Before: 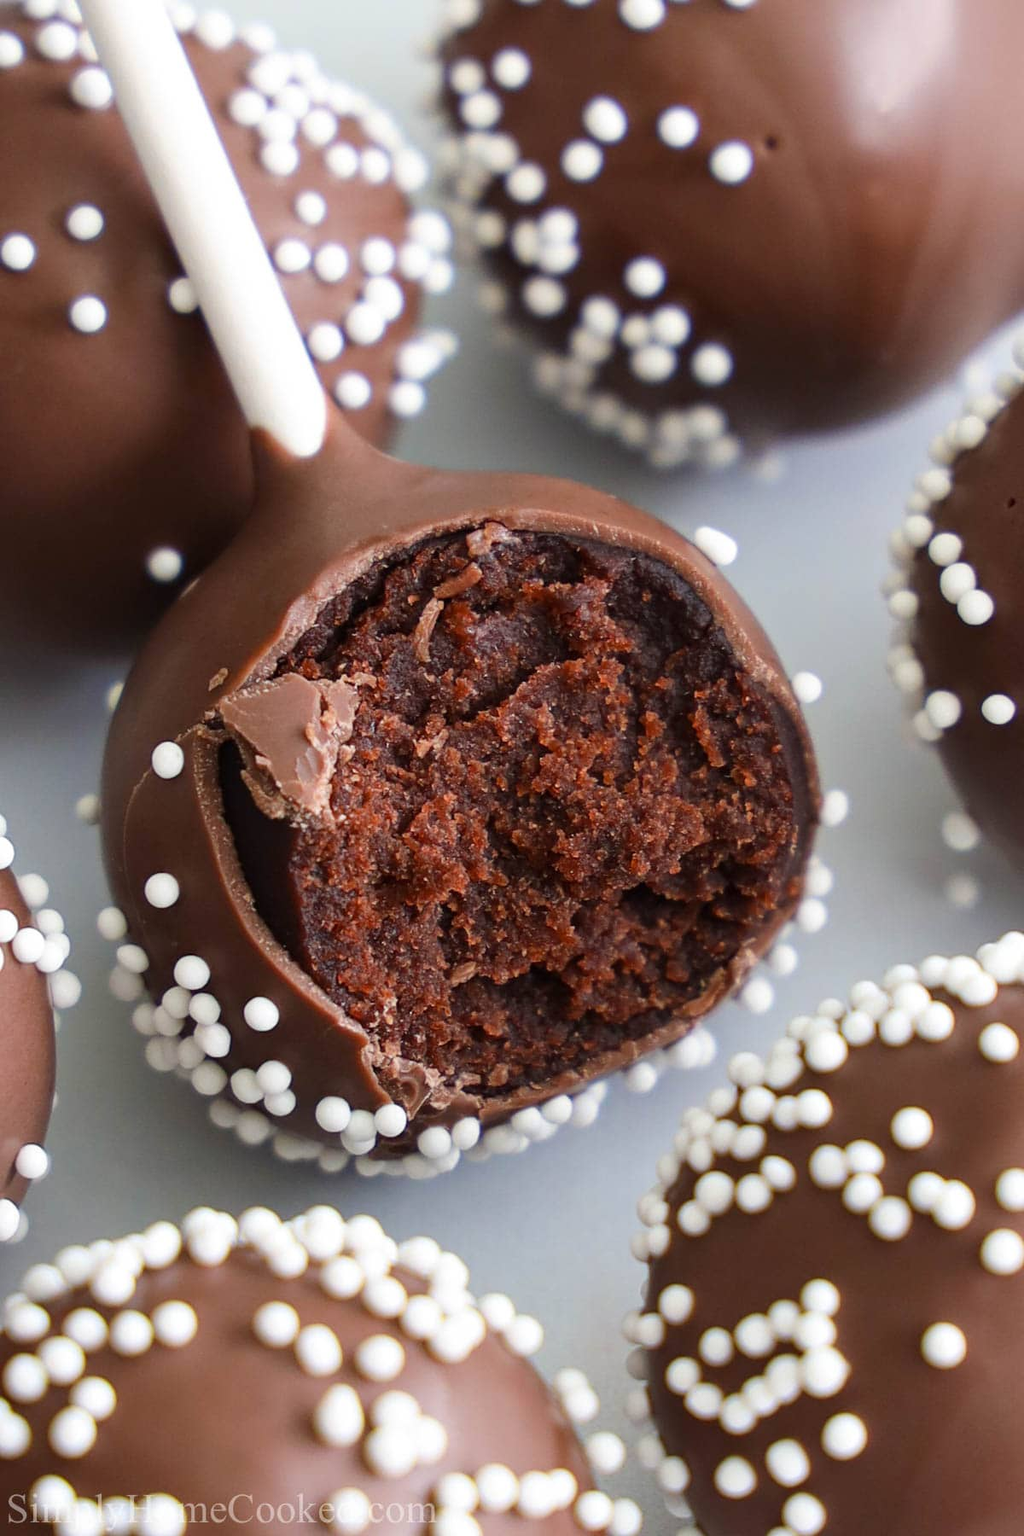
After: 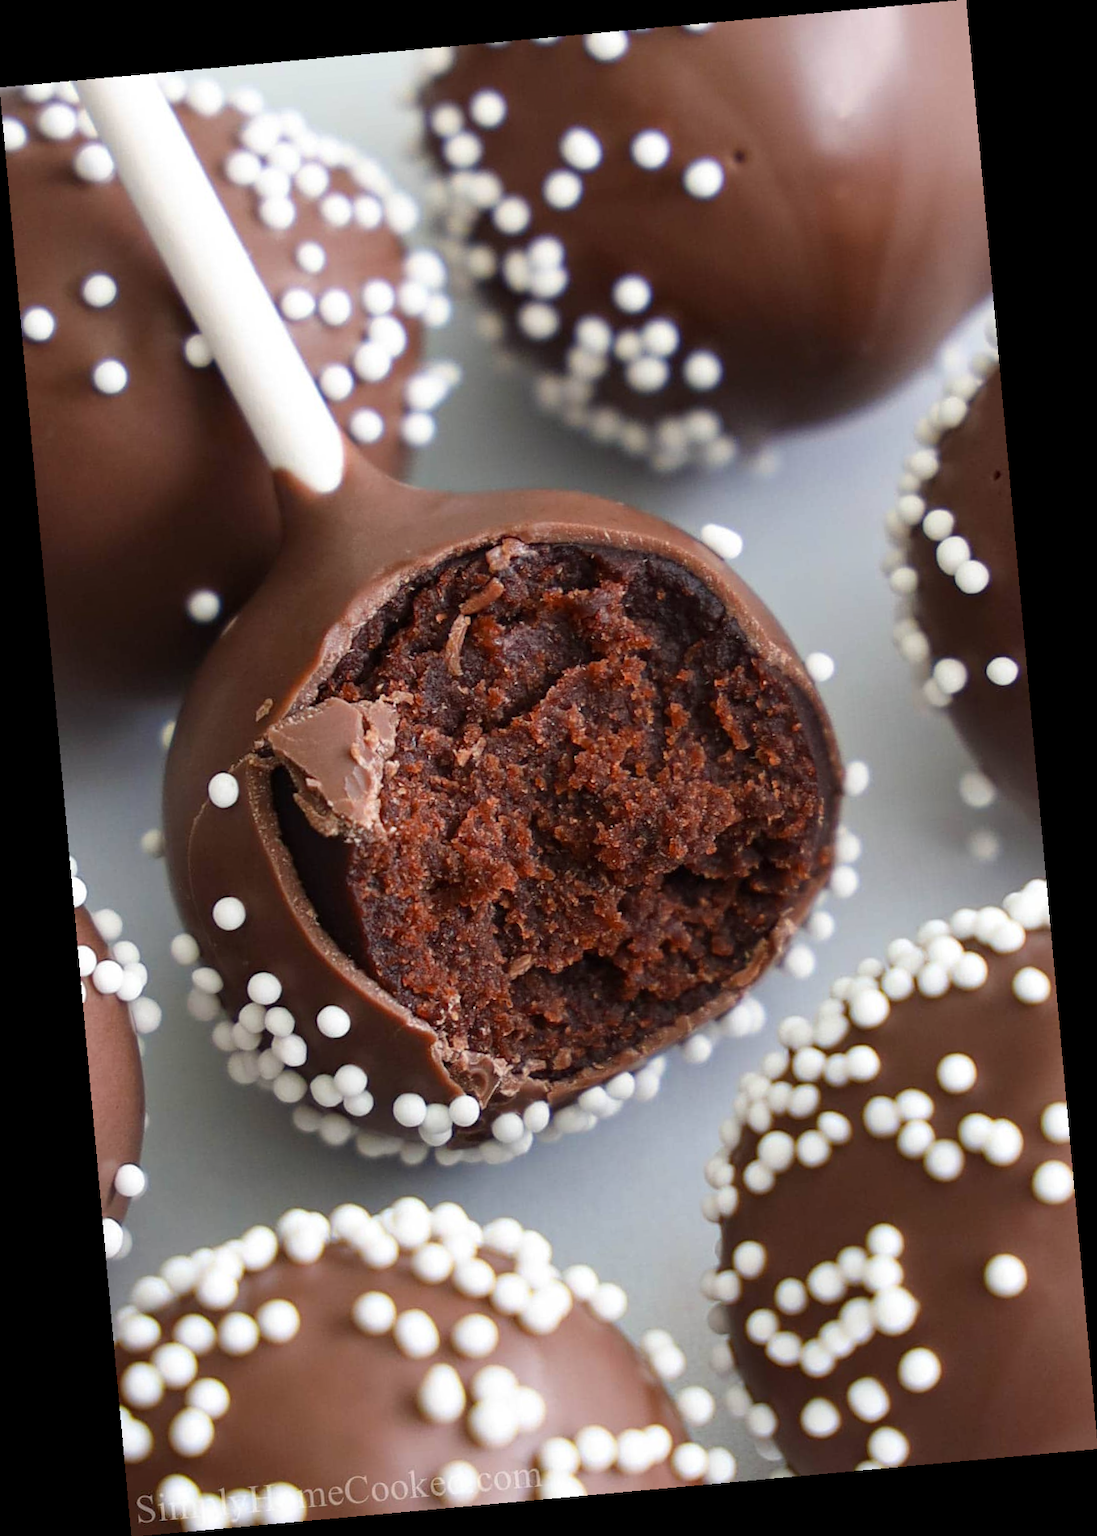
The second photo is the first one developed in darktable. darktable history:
rotate and perspective: rotation -5.2°, automatic cropping off
base curve: curves: ch0 [(0, 0) (0.303, 0.277) (1, 1)]
